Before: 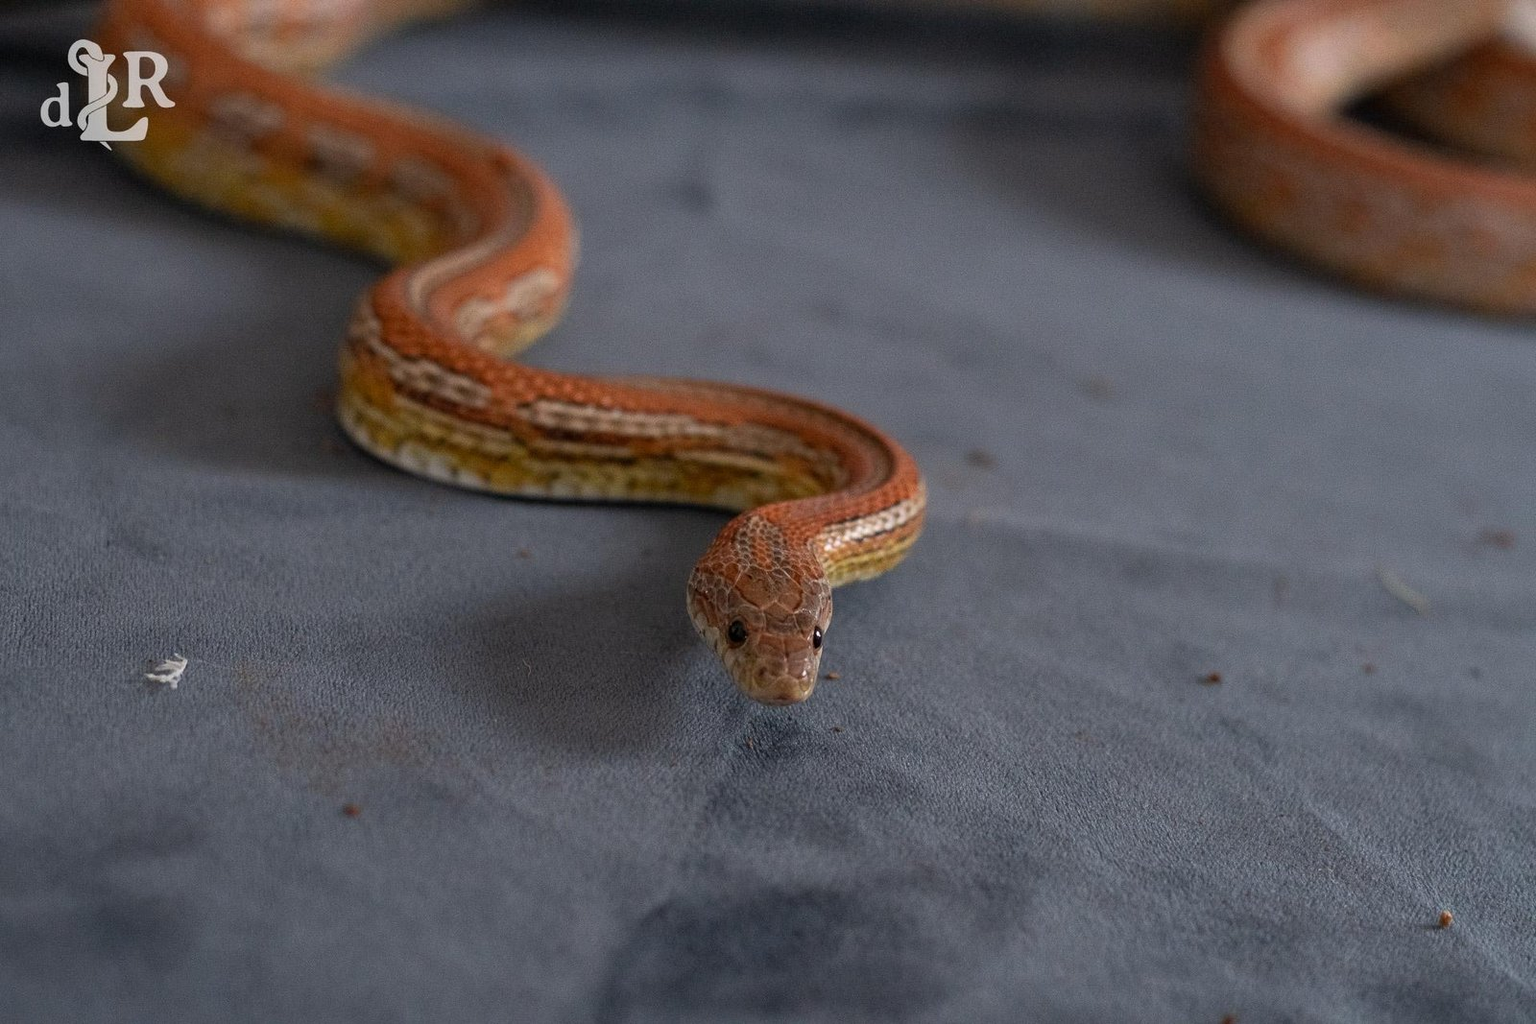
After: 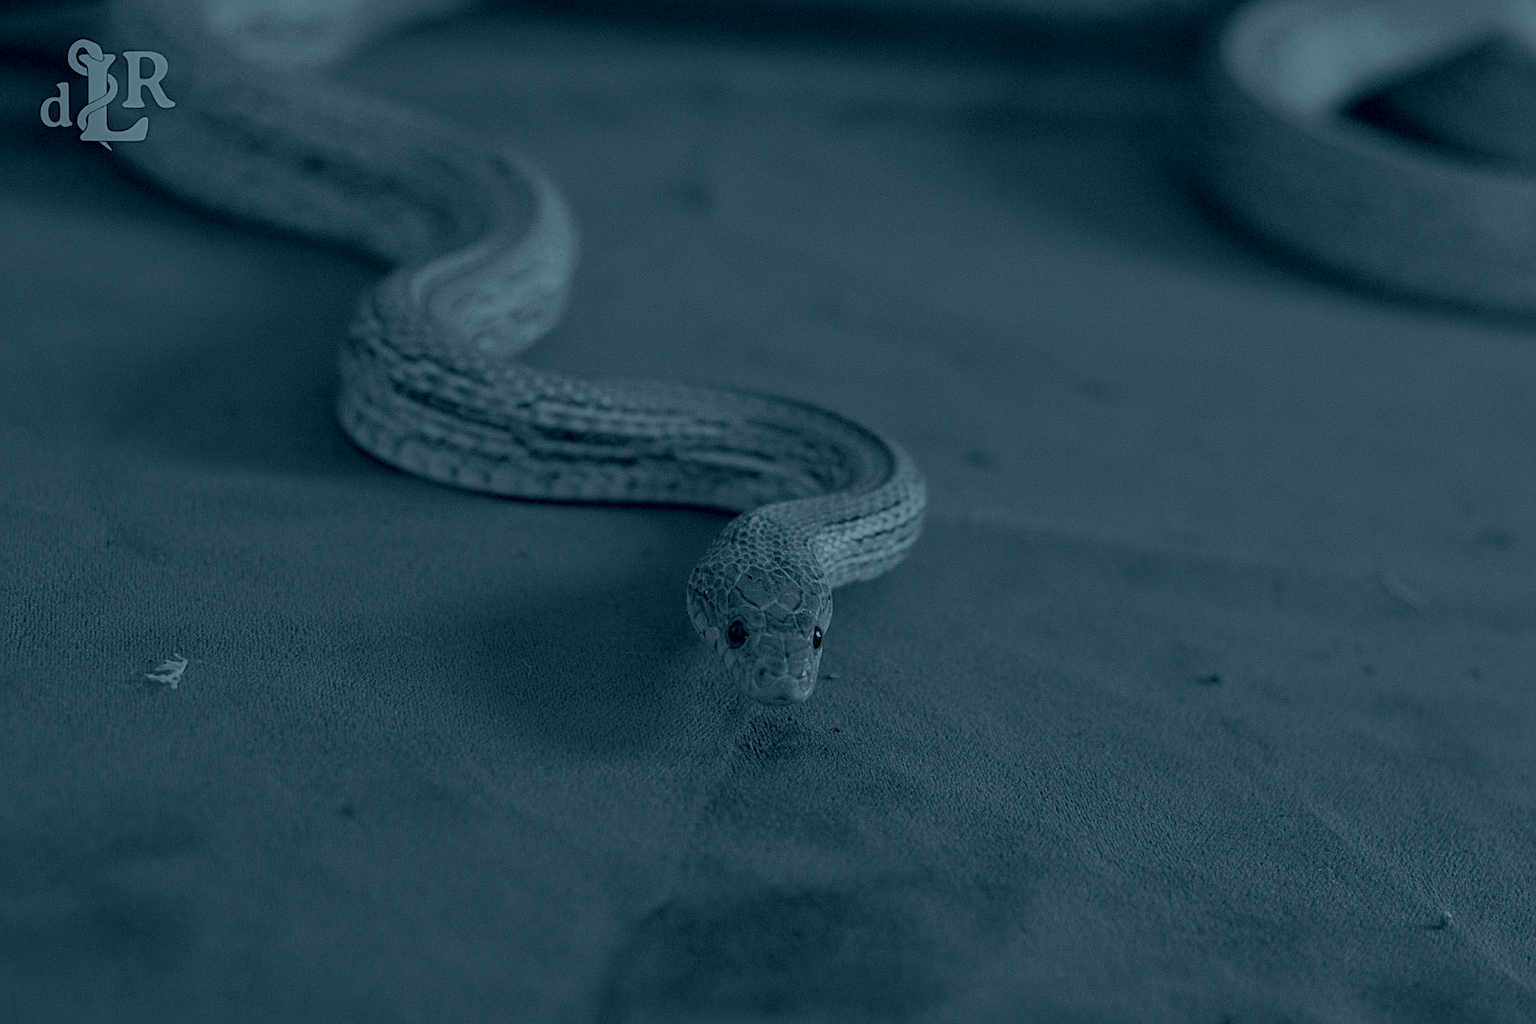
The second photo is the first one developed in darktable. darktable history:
sharpen: on, module defaults
contrast brightness saturation: contrast 0.1, brightness 0.3, saturation 0.14
color zones: curves: ch0 [(0.099, 0.624) (0.257, 0.596) (0.384, 0.376) (0.529, 0.492) (0.697, 0.564) (0.768, 0.532) (0.908, 0.644)]; ch1 [(0.112, 0.564) (0.254, 0.612) (0.432, 0.676) (0.592, 0.456) (0.743, 0.684) (0.888, 0.536)]; ch2 [(0.25, 0.5) (0.469, 0.36) (0.75, 0.5)]
colorize: hue 194.4°, saturation 29%, source mix 61.75%, lightness 3.98%, version 1
